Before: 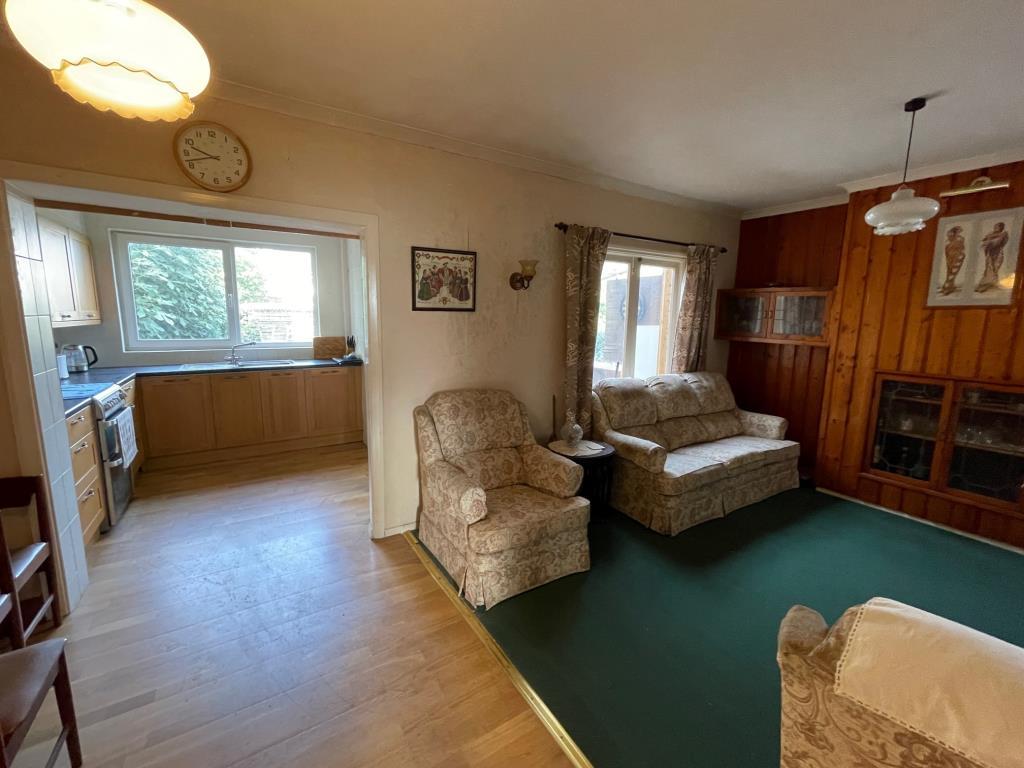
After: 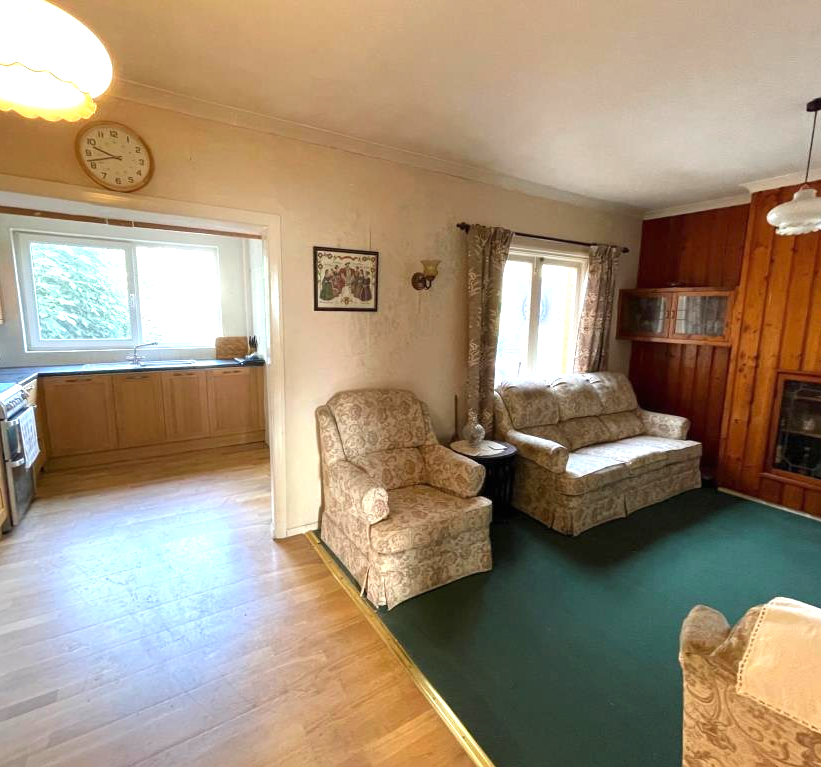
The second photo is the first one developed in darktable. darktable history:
crop and rotate: left 9.594%, right 10.222%
exposure: black level correction 0, exposure 0.95 EV, compensate highlight preservation false
